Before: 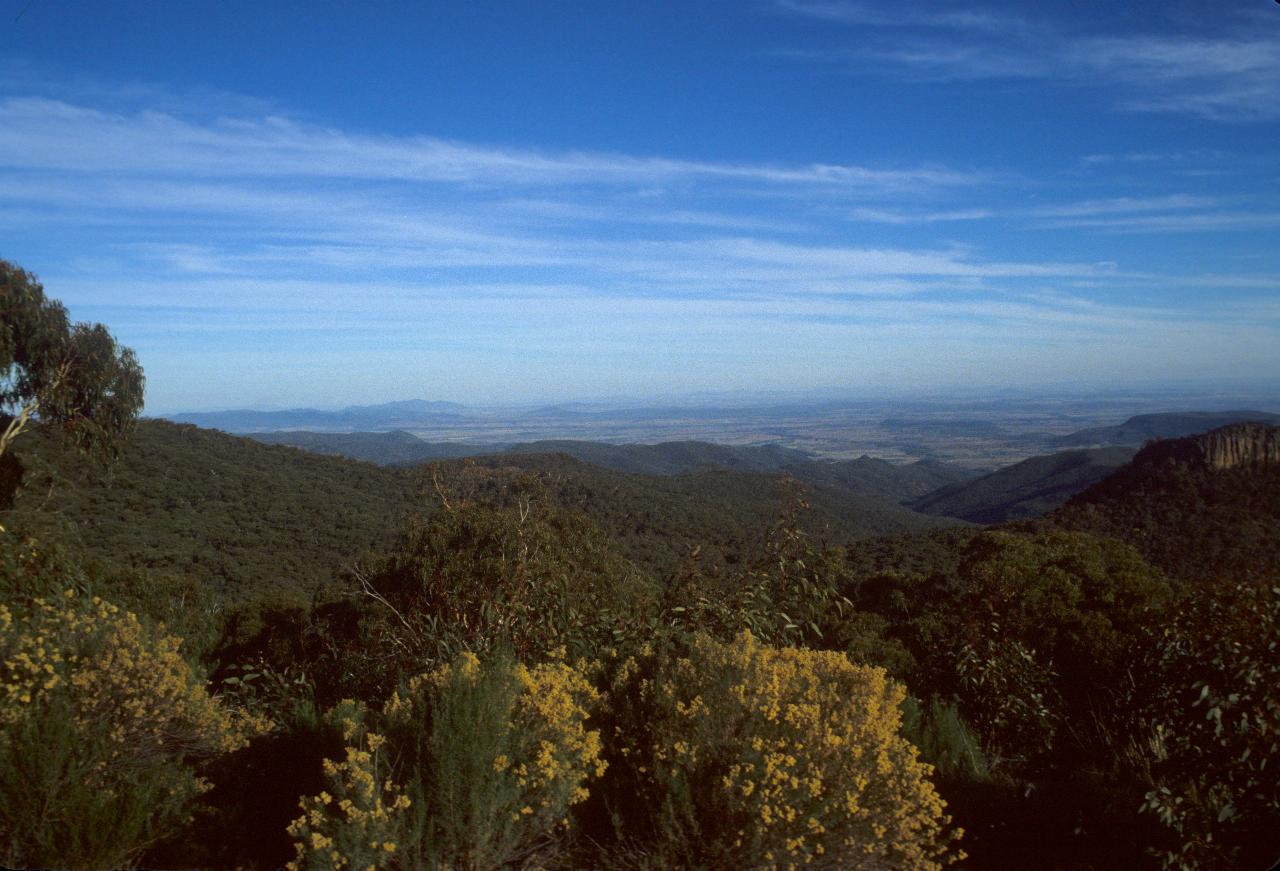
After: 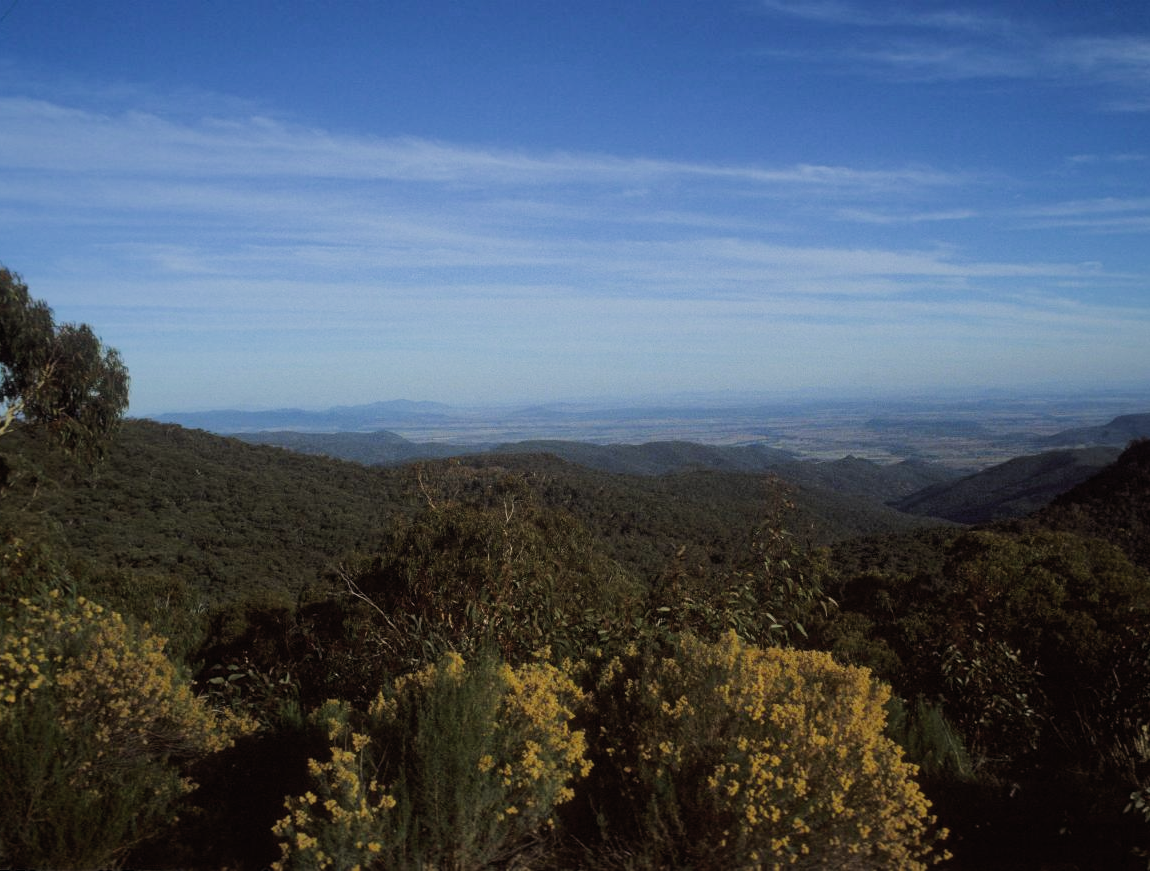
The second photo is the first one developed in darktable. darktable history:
tone equalizer: edges refinement/feathering 500, mask exposure compensation -1.57 EV, preserve details no
filmic rgb: black relative exposure -7.65 EV, white relative exposure 4.56 EV, hardness 3.61, color science v5 (2021), contrast in shadows safe, contrast in highlights safe
crop and rotate: left 1.23%, right 8.904%
